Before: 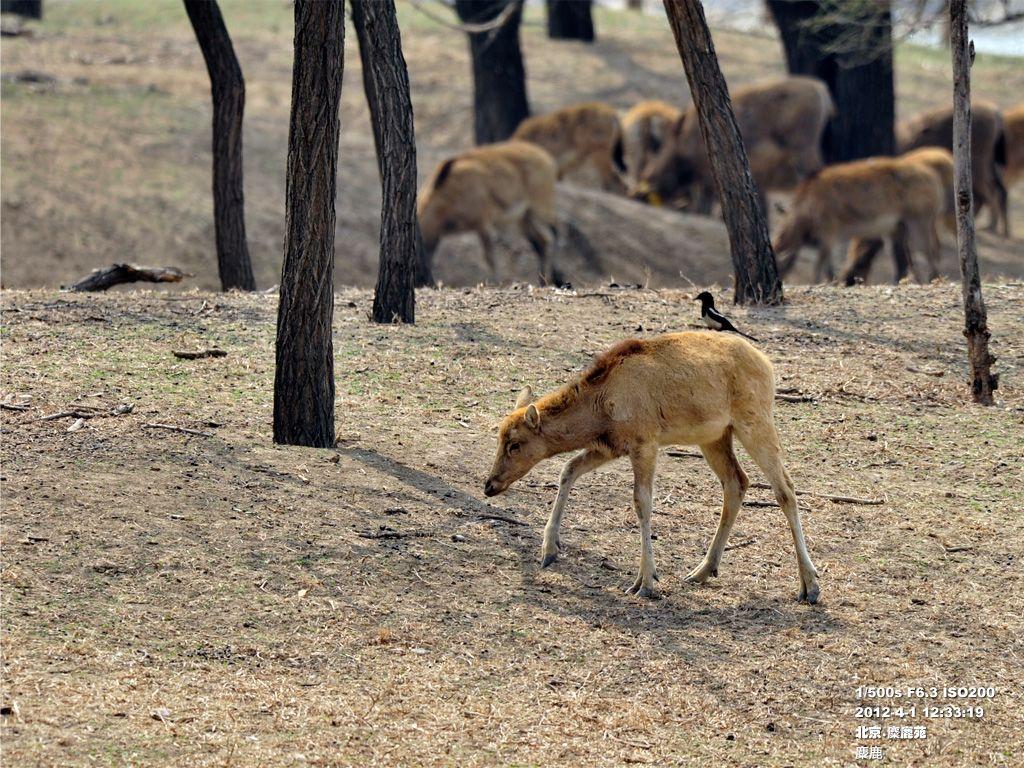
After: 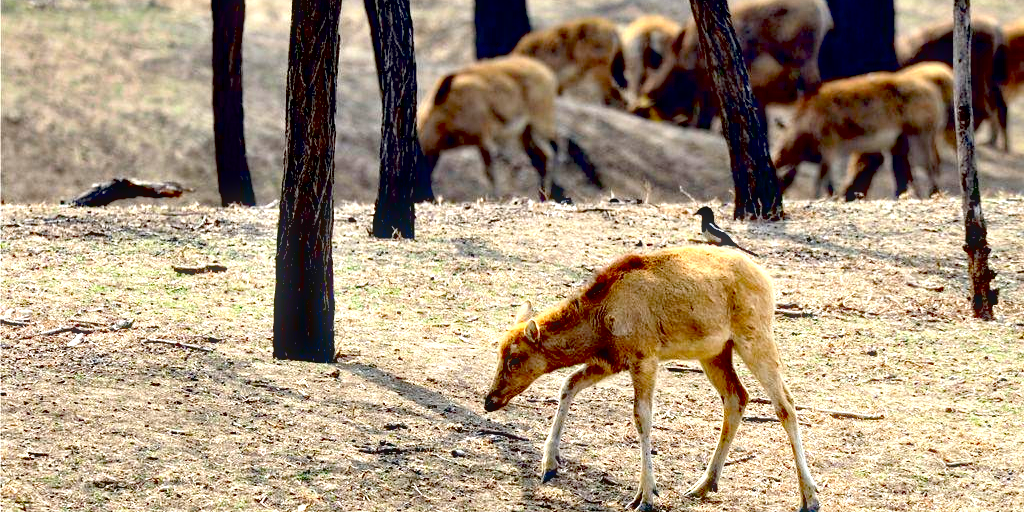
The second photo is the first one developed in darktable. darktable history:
exposure: black level correction 0.035, exposure 0.9 EV, compensate highlight preservation false
local contrast: mode bilateral grid, contrast 20, coarseness 100, detail 150%, midtone range 0.2
bloom: size 3%, threshold 100%, strength 0%
crop: top 11.166%, bottom 22.168%
